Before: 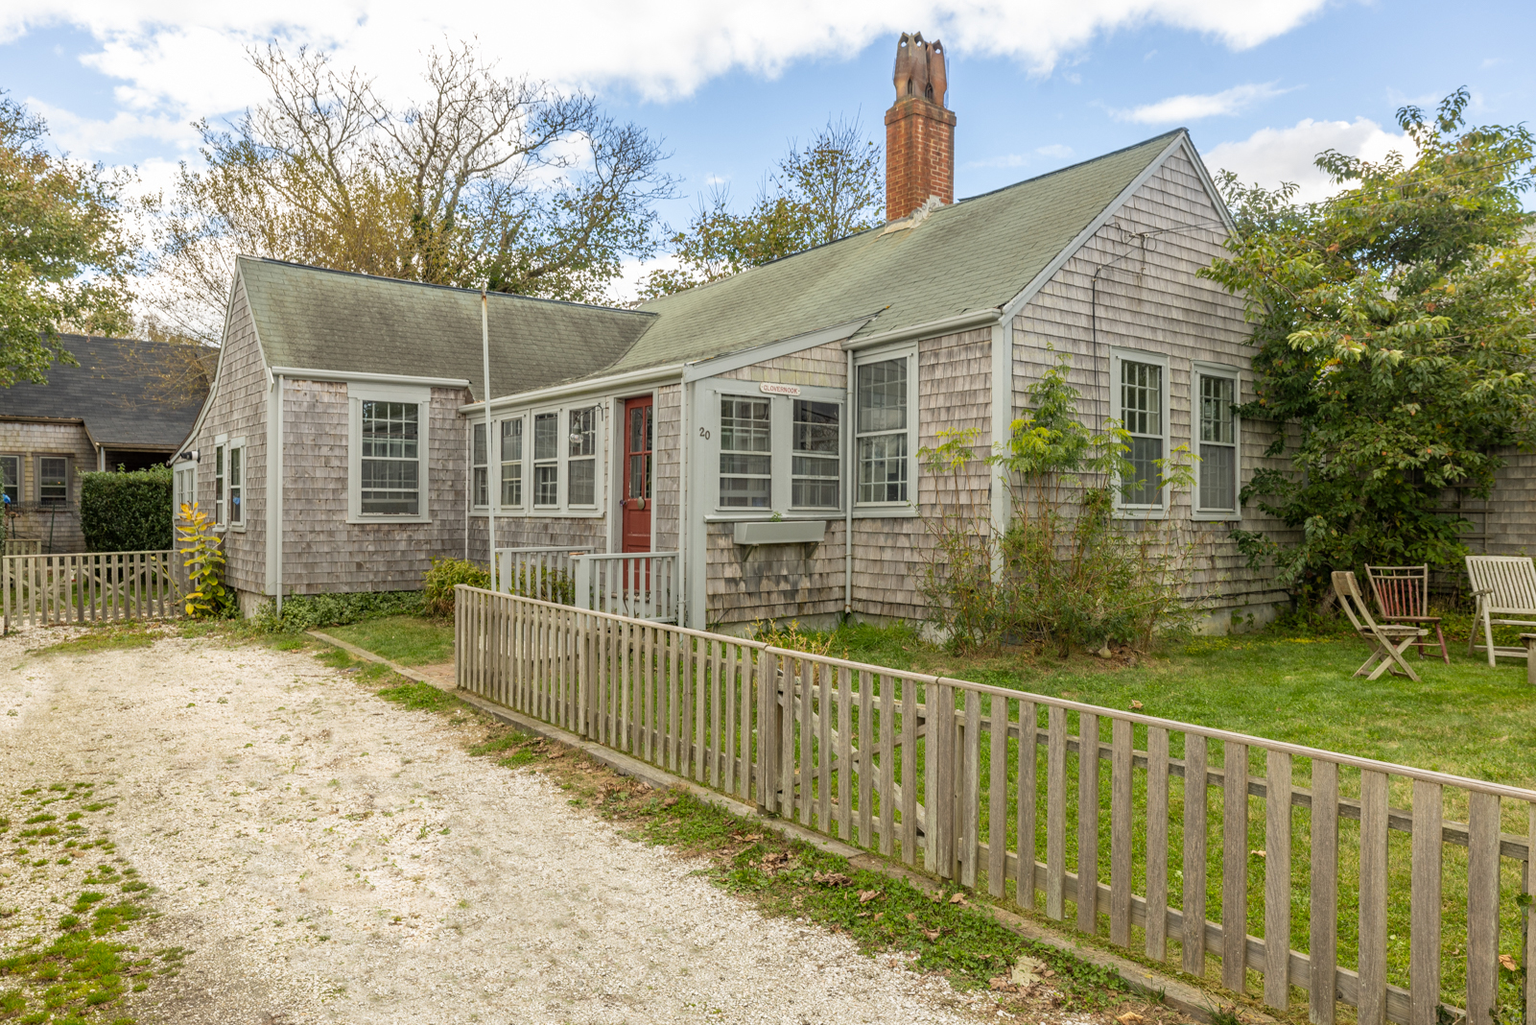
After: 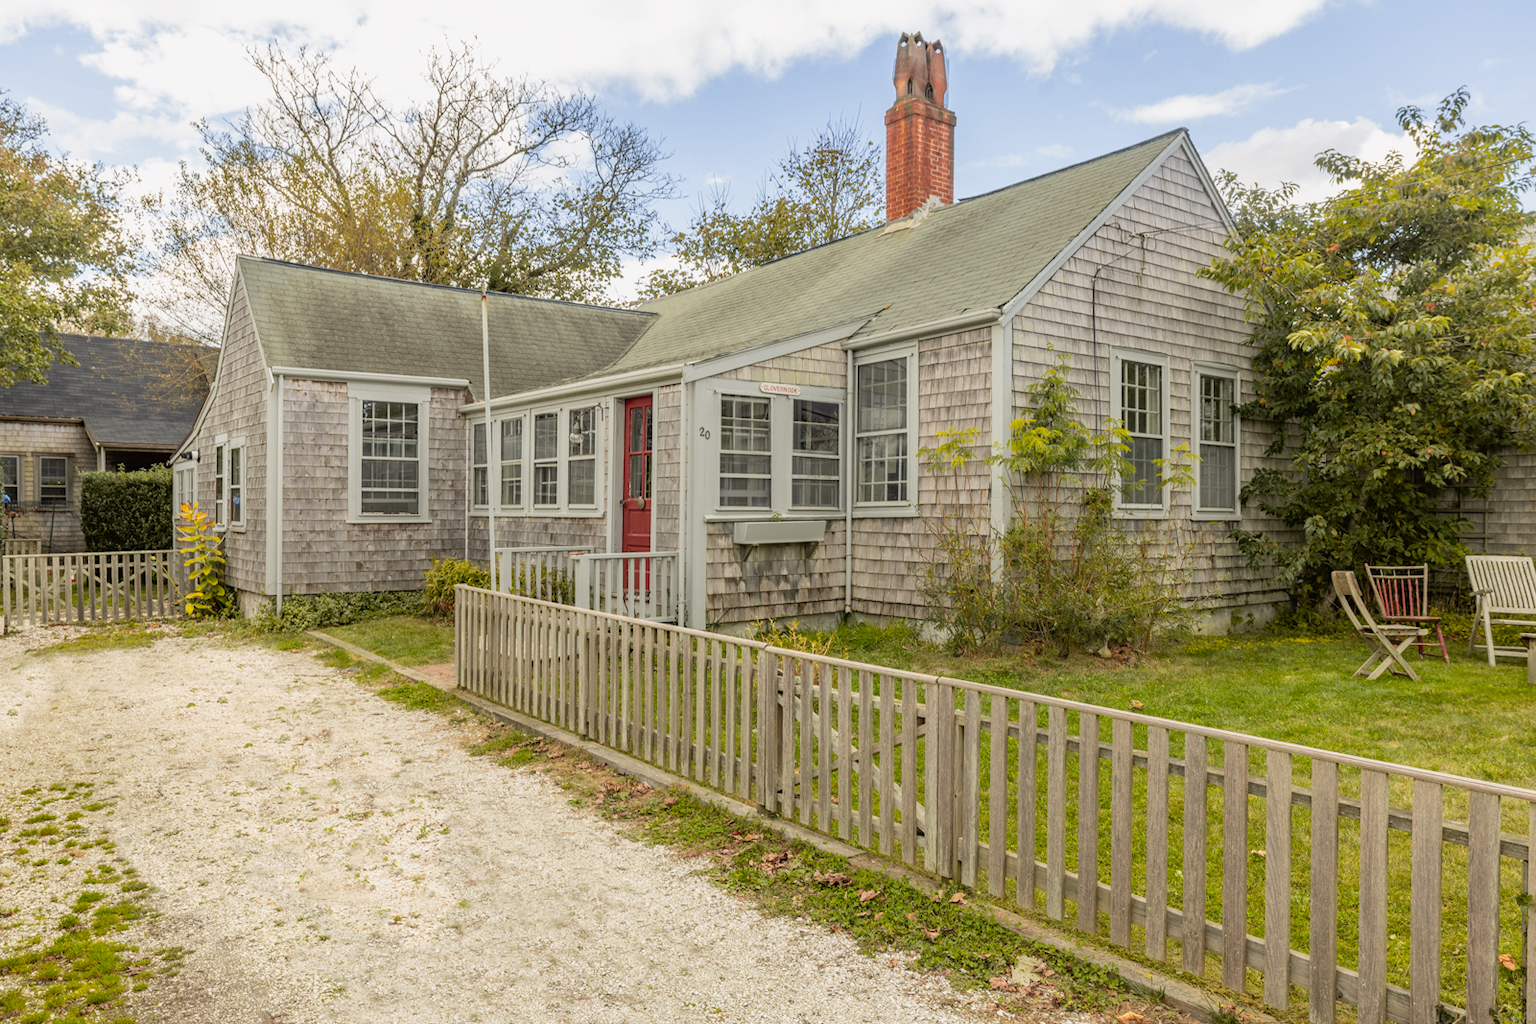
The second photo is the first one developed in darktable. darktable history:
tone curve: curves: ch0 [(0, 0.013) (0.036, 0.035) (0.274, 0.288) (0.504, 0.536) (0.844, 0.84) (1, 0.97)]; ch1 [(0, 0) (0.389, 0.403) (0.462, 0.48) (0.499, 0.5) (0.524, 0.529) (0.567, 0.603) (0.626, 0.651) (0.749, 0.781) (1, 1)]; ch2 [(0, 0) (0.464, 0.478) (0.5, 0.501) (0.533, 0.539) (0.599, 0.6) (0.704, 0.732) (1, 1)], color space Lab, independent channels, preserve colors none
